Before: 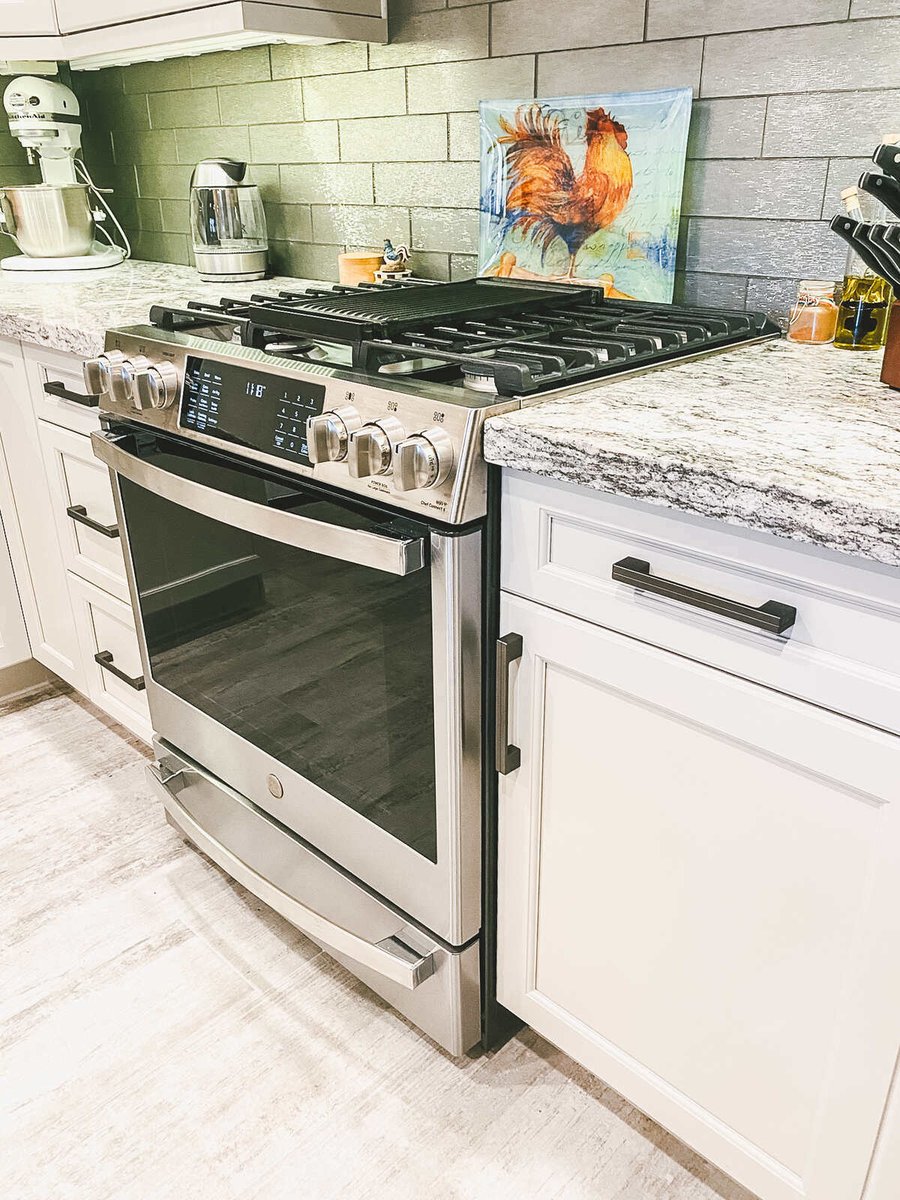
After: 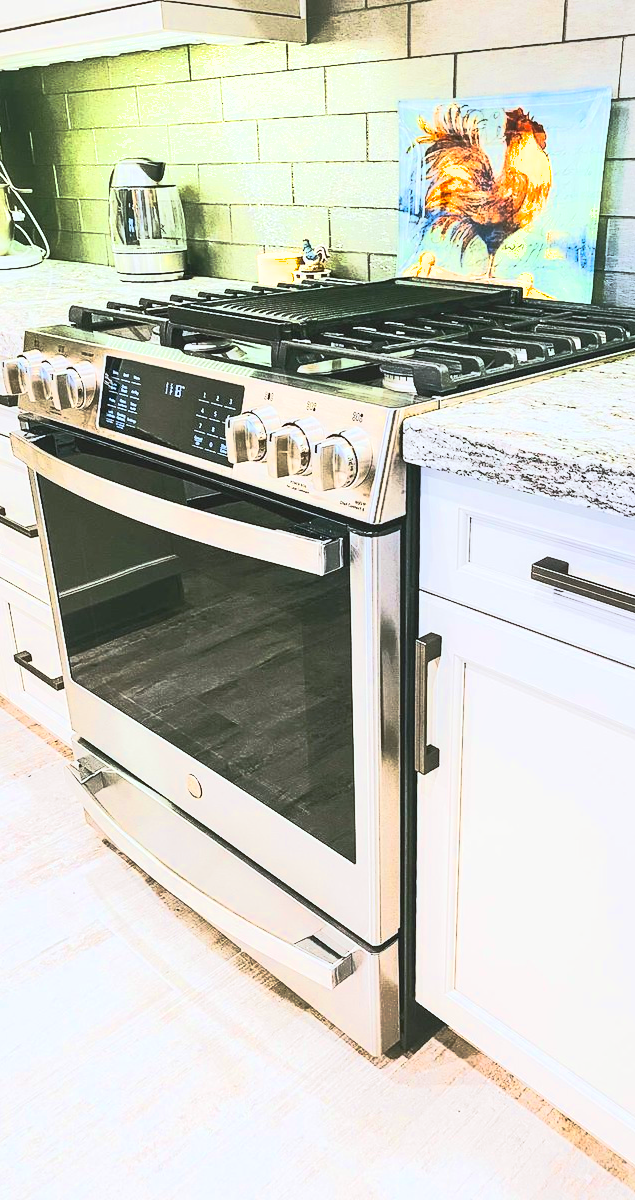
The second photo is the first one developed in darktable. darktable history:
tone curve: curves: ch0 [(0, 0) (0.427, 0.375) (0.616, 0.801) (1, 1)]
color calibration: x 0.354, y 0.367, temperature 4670.89 K
shadows and highlights: on, module defaults
crop and rotate: left 9.052%, right 20.374%
contrast brightness saturation: contrast 0.198, brightness 0.163, saturation 0.217
tone equalizer: -8 EV 0.075 EV, edges refinement/feathering 500, mask exposure compensation -1.57 EV, preserve details no
